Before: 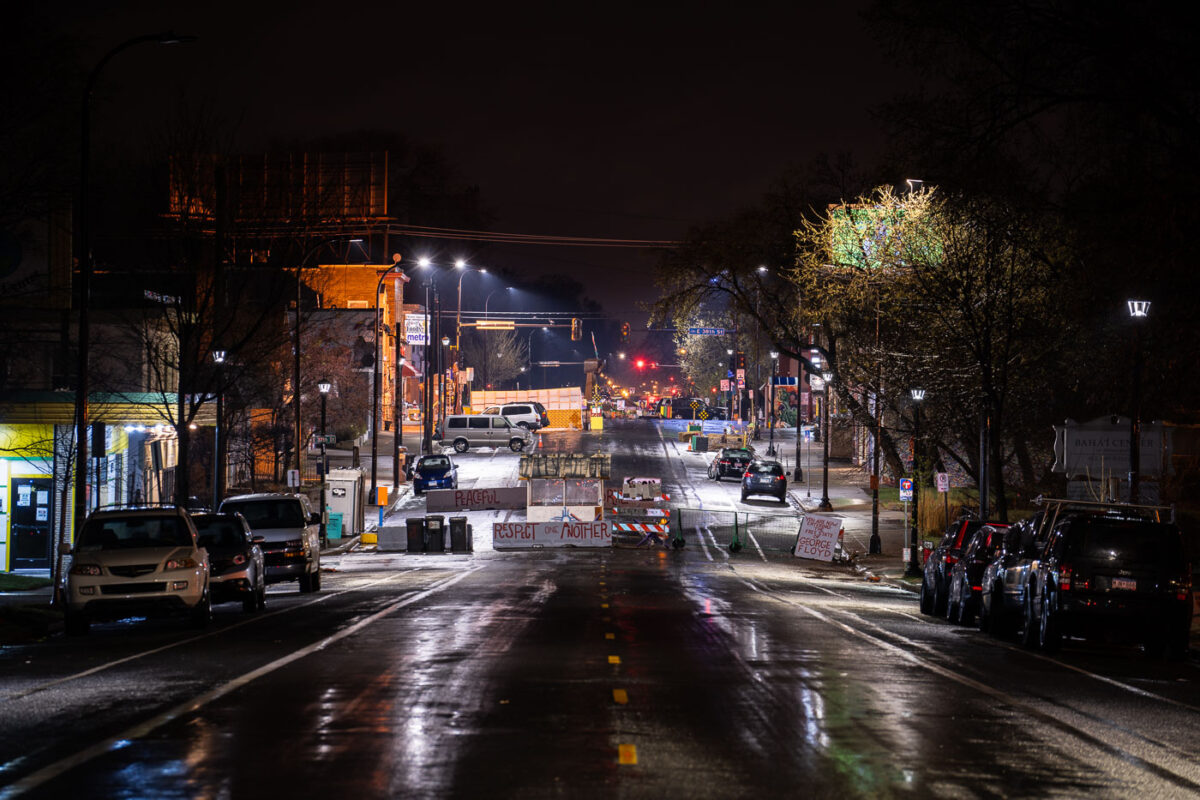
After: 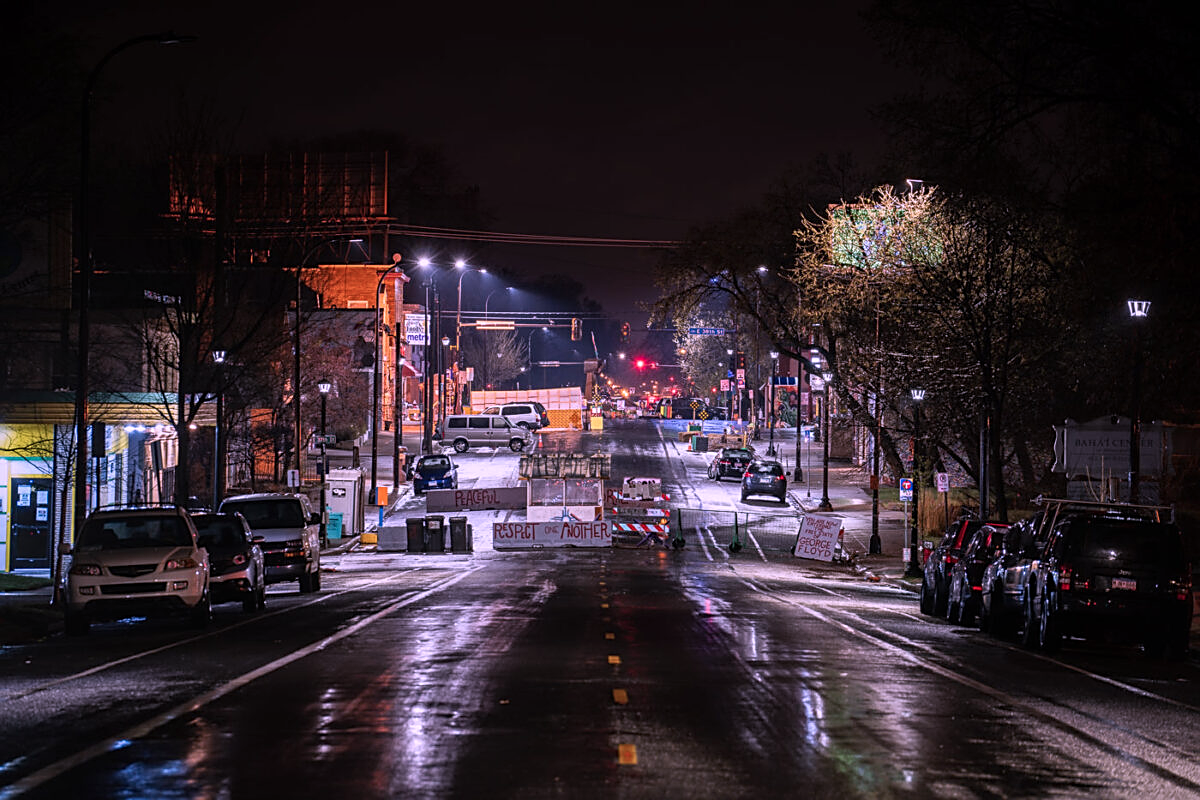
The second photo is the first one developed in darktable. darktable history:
local contrast: detail 110%
sharpen: on, module defaults
color correction: highlights a* 15.03, highlights b* -25.07
